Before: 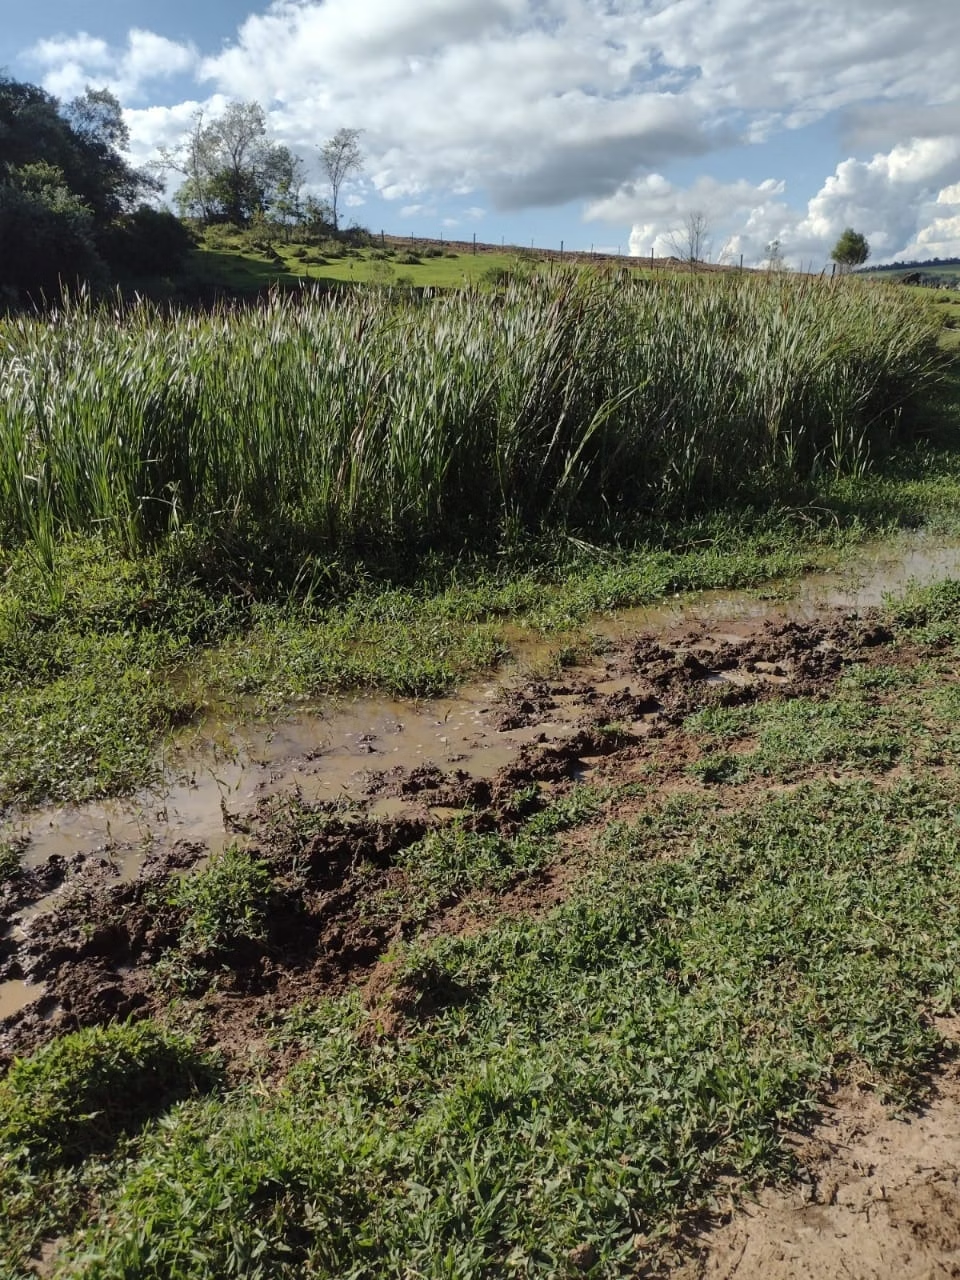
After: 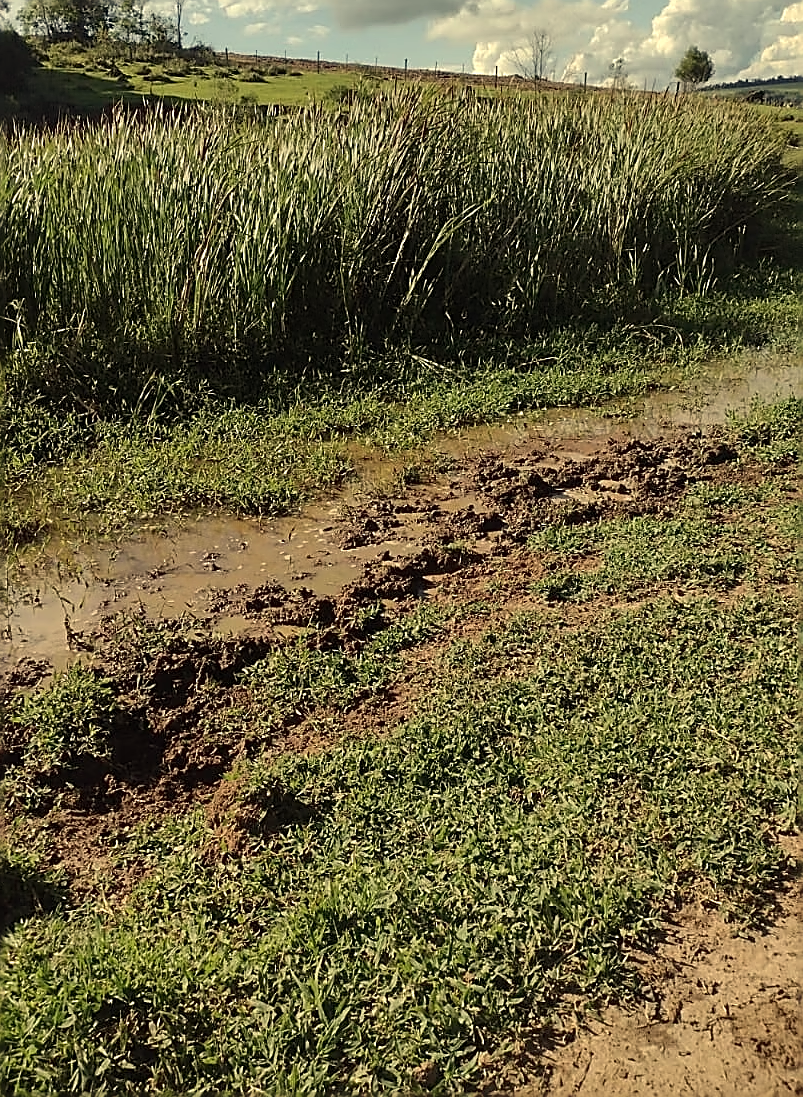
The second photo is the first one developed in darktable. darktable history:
white balance: red 1.08, blue 0.791
sharpen: radius 1.685, amount 1.294
contrast brightness saturation: saturation -0.05
crop: left 16.315%, top 14.246%
